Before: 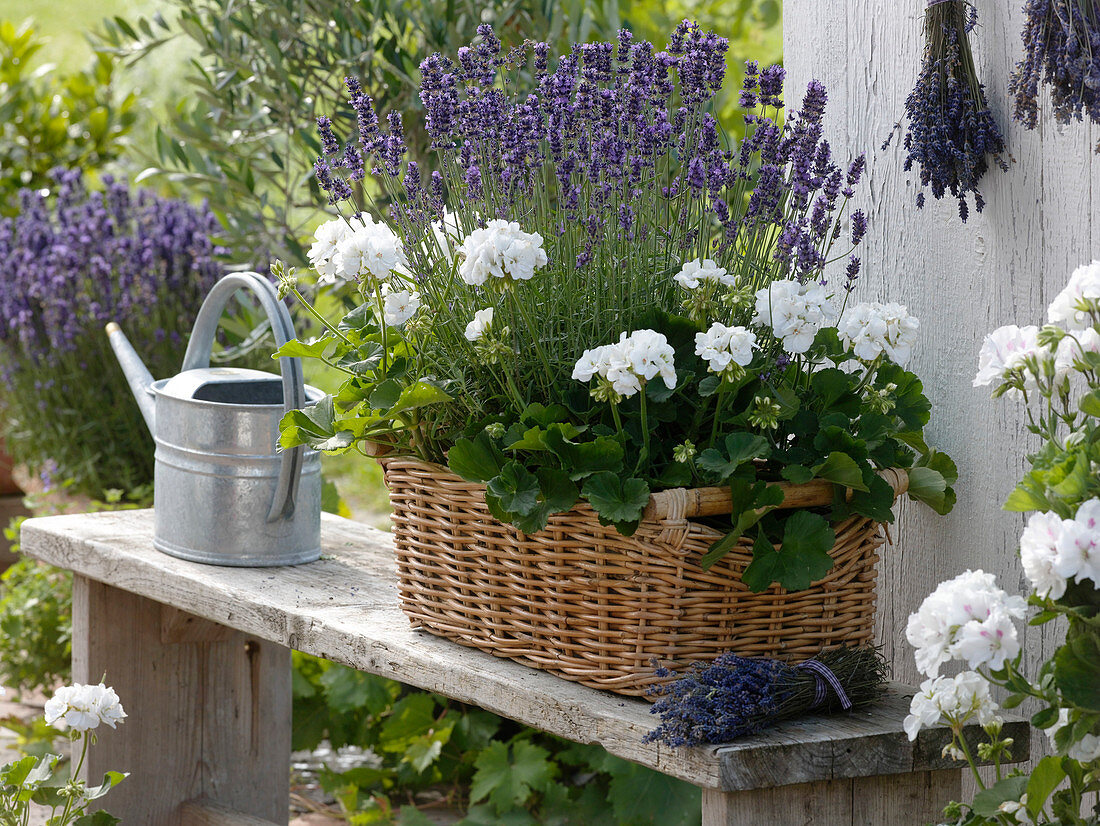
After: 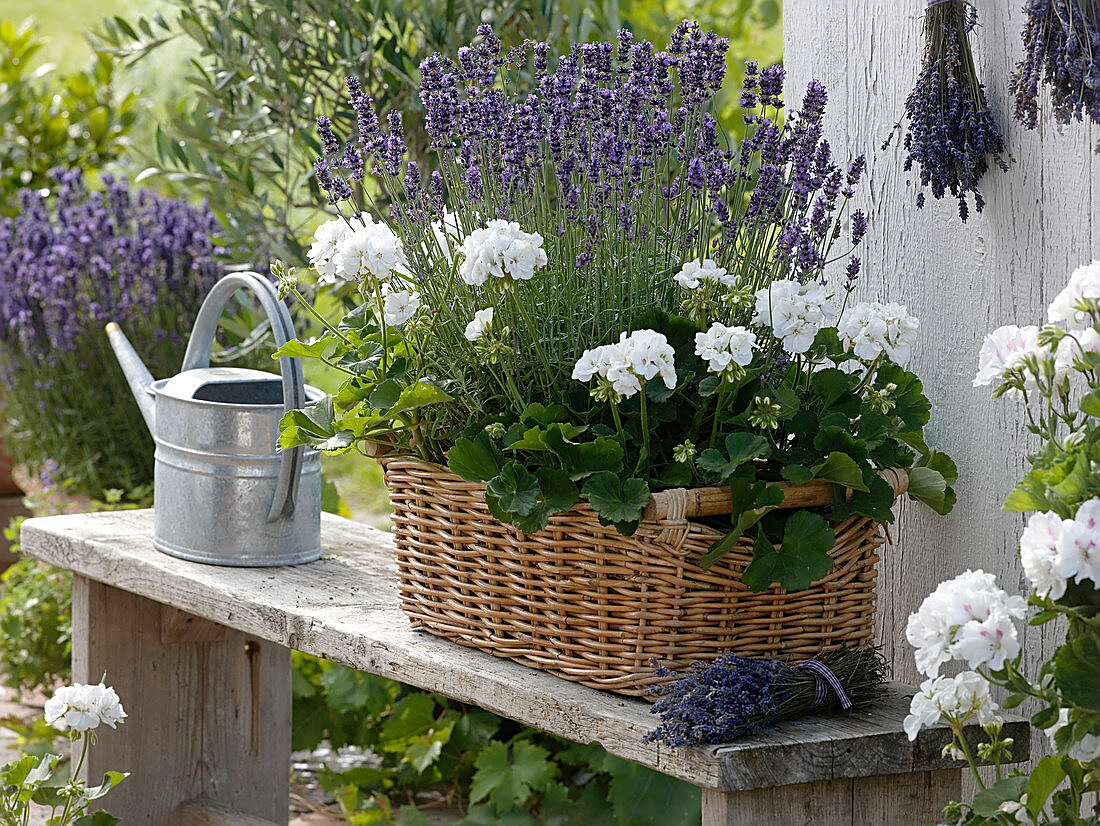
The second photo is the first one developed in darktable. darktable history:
color correction: highlights b* 0.029
sharpen: on, module defaults
